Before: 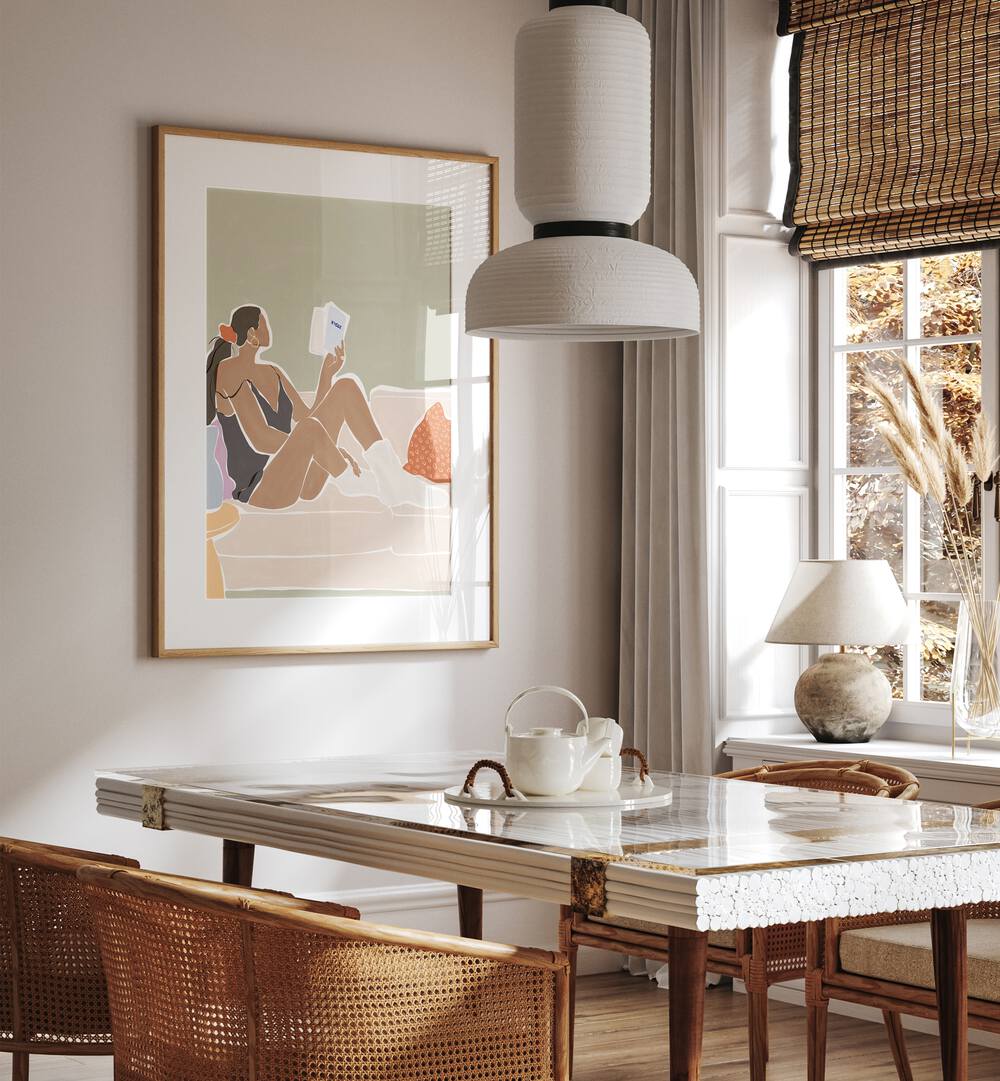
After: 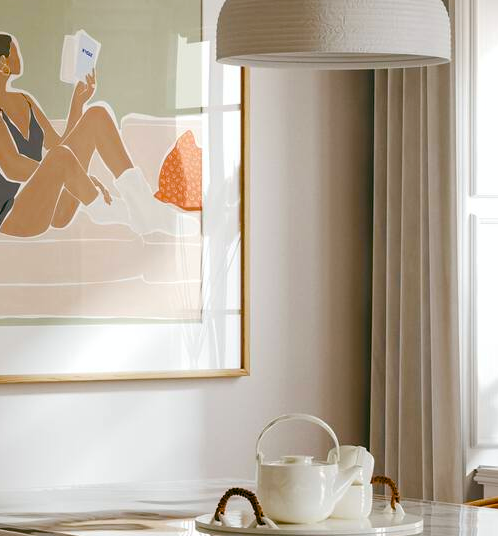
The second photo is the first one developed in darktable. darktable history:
crop: left 24.973%, top 25.236%, right 25.136%, bottom 25.099%
color balance rgb: global offset › luminance -0.311%, global offset › chroma 0.11%, global offset › hue 165.33°, linear chroma grading › global chroma 14.888%, perceptual saturation grading › global saturation 24.552%, perceptual saturation grading › highlights -23.939%, perceptual saturation grading › mid-tones 23.741%, perceptual saturation grading › shadows 38.862%
